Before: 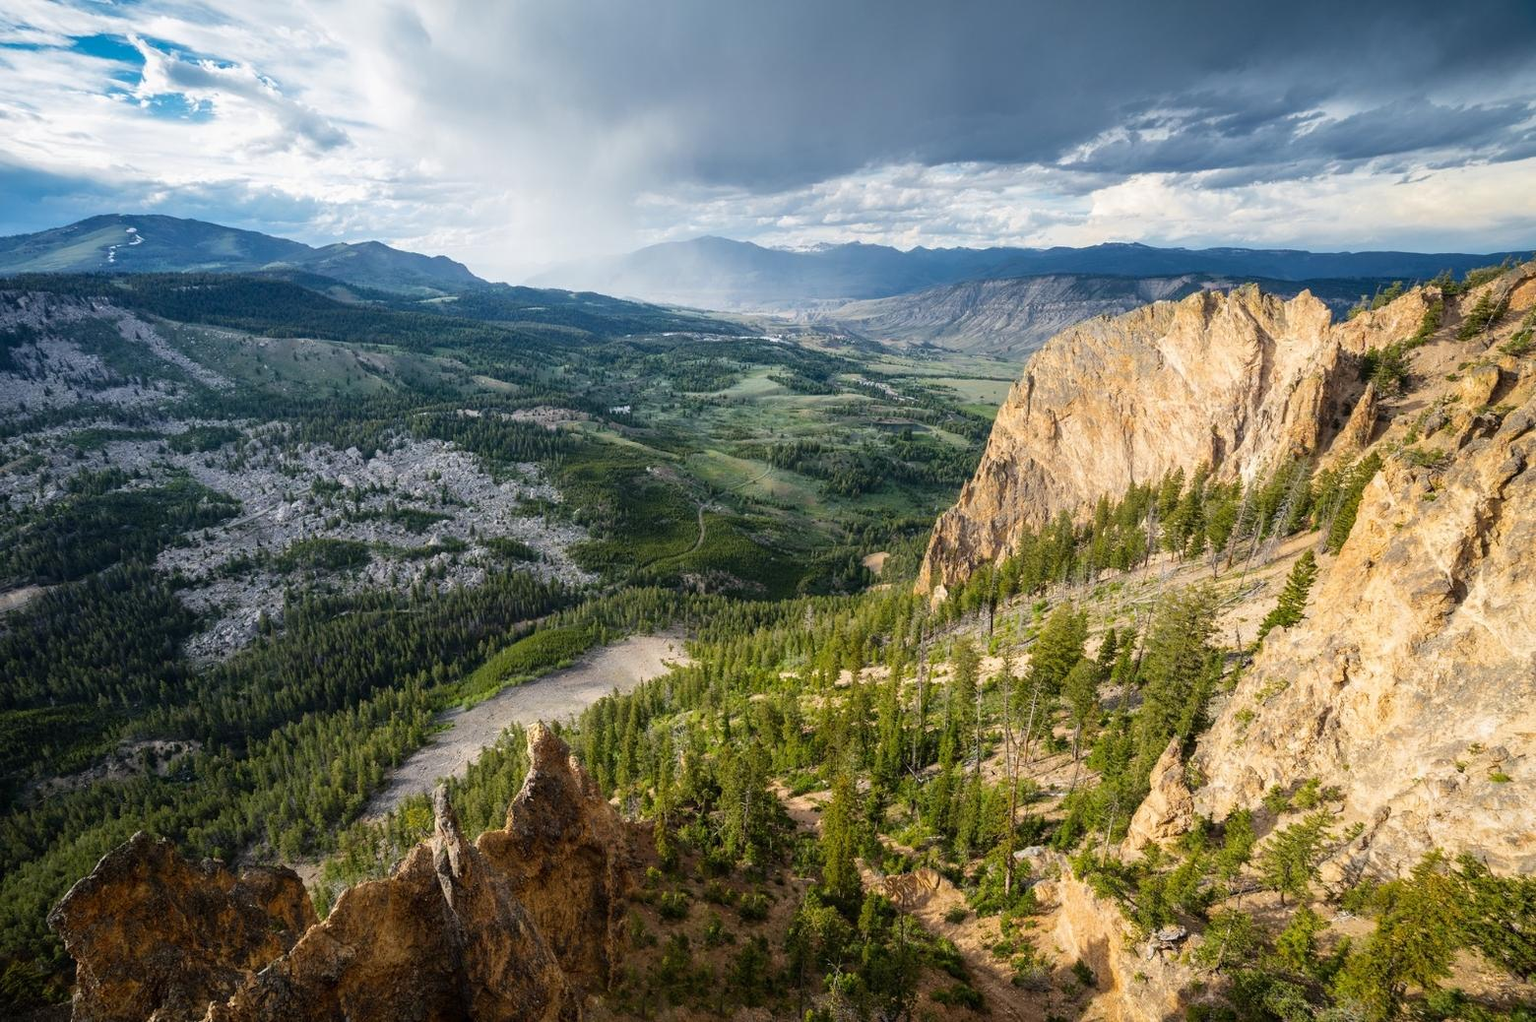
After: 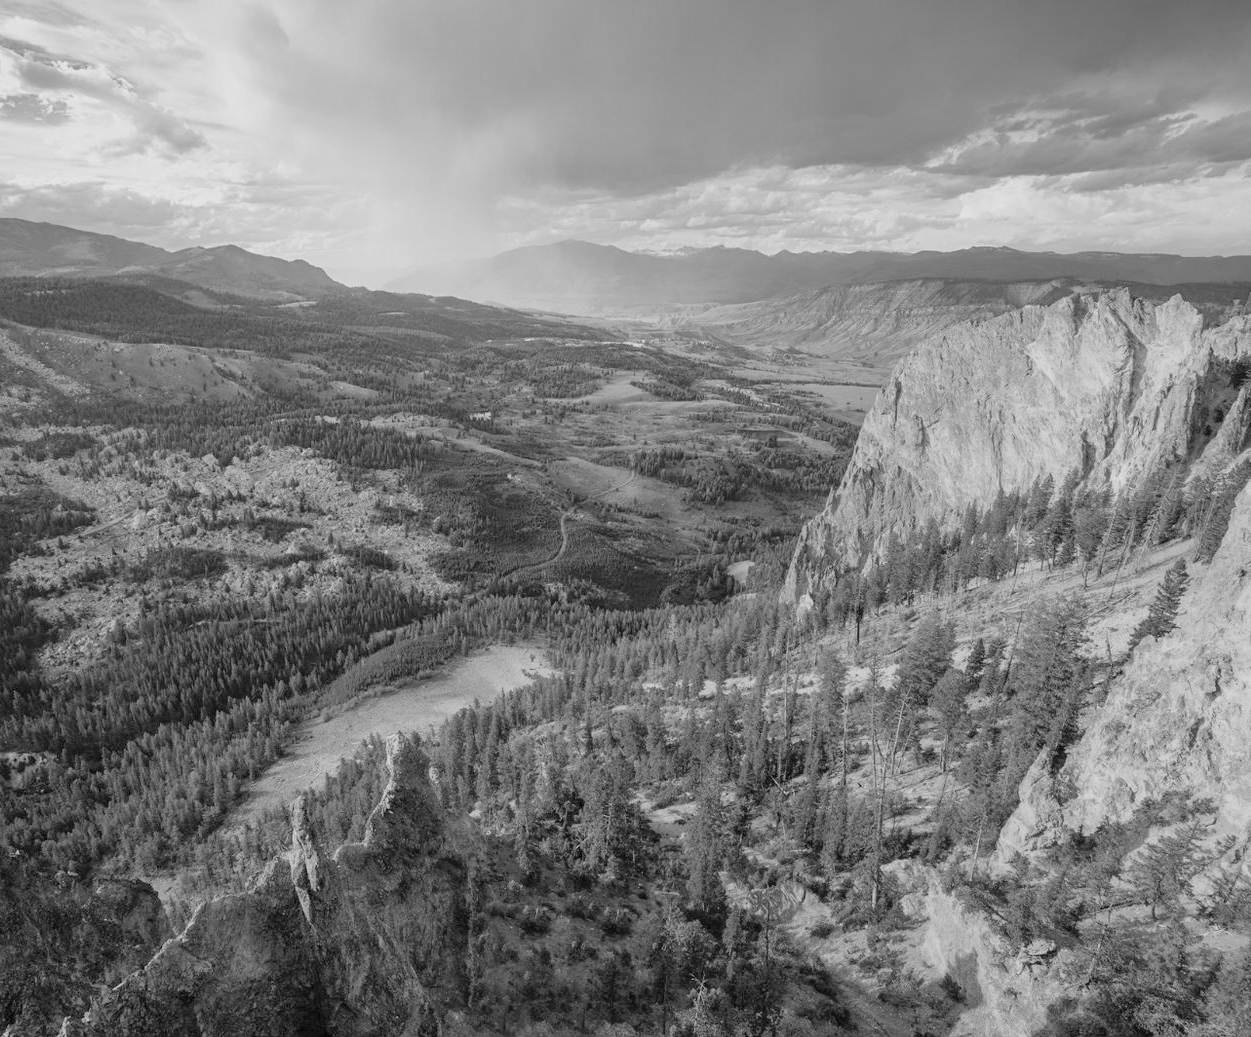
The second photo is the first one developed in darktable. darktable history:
tone equalizer: -8 EV 0.25 EV, -7 EV 0.417 EV, -6 EV 0.417 EV, -5 EV 0.25 EV, -3 EV -0.25 EV, -2 EV -0.417 EV, -1 EV -0.417 EV, +0 EV -0.25 EV, edges refinement/feathering 500, mask exposure compensation -1.57 EV, preserve details guided filter
contrast brightness saturation: contrast 0.07, brightness 0.18, saturation 0.4
crop and rotate: left 9.597%, right 10.195%
color calibration: output gray [0.22, 0.42, 0.37, 0], gray › normalize channels true, illuminant same as pipeline (D50), adaptation XYZ, x 0.346, y 0.359, gamut compression 0
